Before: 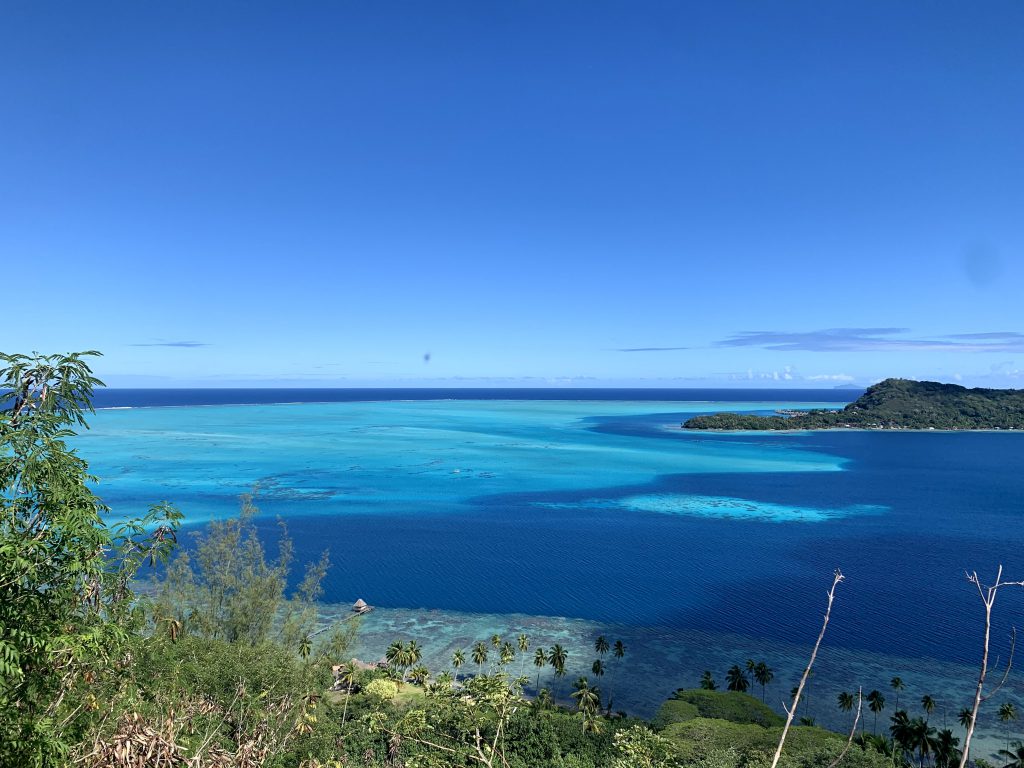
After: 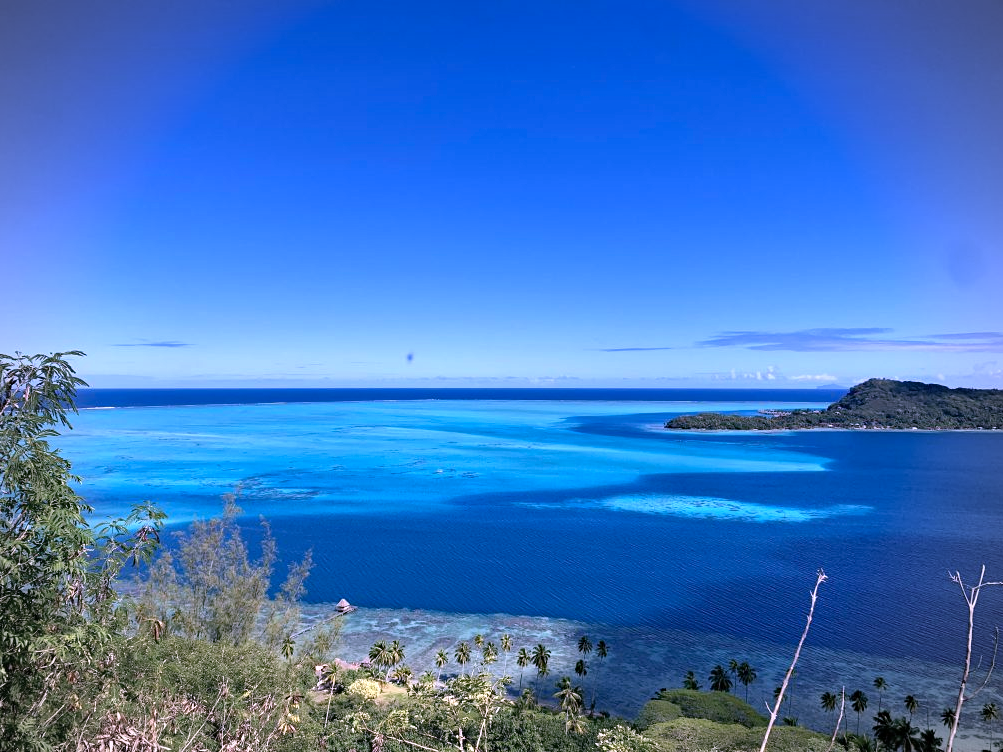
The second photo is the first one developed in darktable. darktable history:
shadows and highlights: soften with gaussian
contrast brightness saturation: contrast 0.05
vignetting: fall-off start 79.88%
exposure: black level correction 0, exposure 0.5 EV, compensate highlight preservation false
crop: left 1.743%, right 0.268%, bottom 2.011%
color correction: highlights a* 15.46, highlights b* -20.56
graduated density: hue 238.83°, saturation 50%
haze removal: compatibility mode true, adaptive false
